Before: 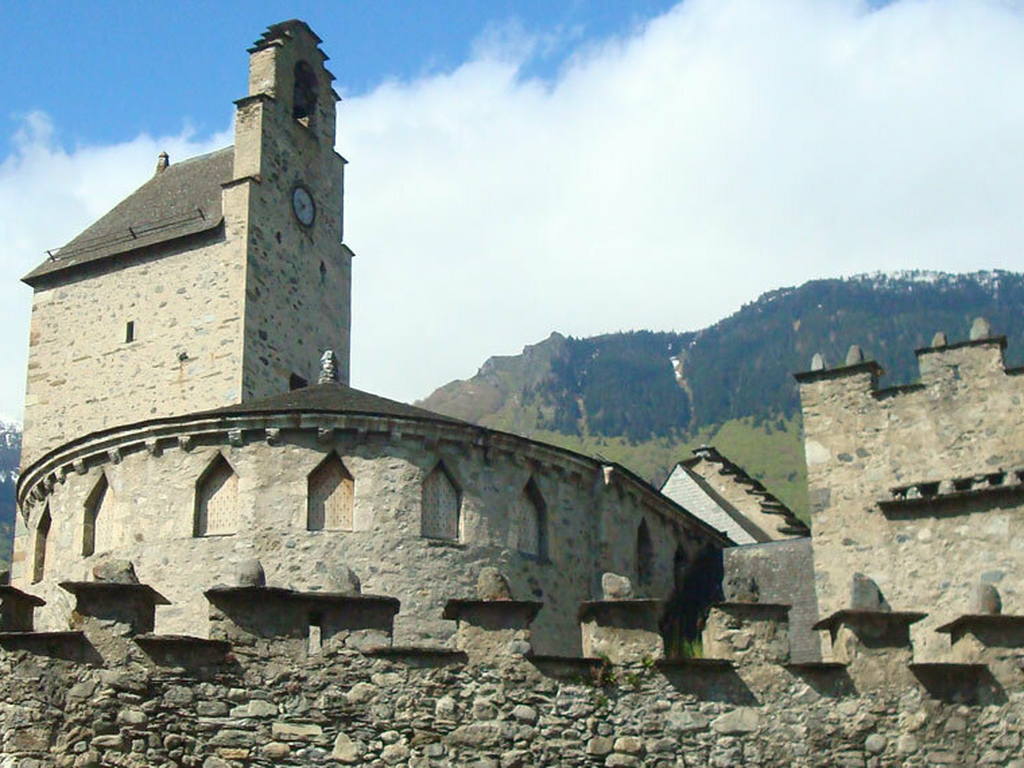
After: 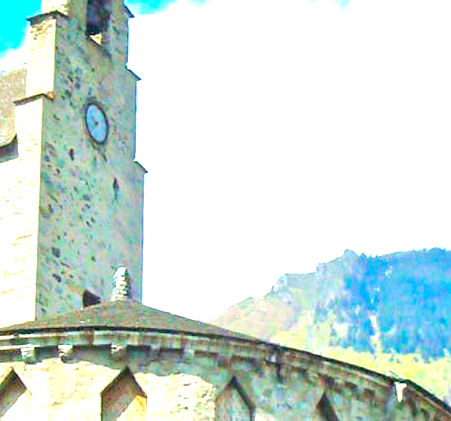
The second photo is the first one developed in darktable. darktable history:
color balance rgb: linear chroma grading › shadows -10%, linear chroma grading › global chroma 20%, perceptual saturation grading › global saturation 15%, perceptual brilliance grading › global brilliance 30%, perceptual brilliance grading › highlights 12%, perceptual brilliance grading › mid-tones 24%, global vibrance 20%
crop: left 20.248%, top 10.86%, right 35.675%, bottom 34.321%
tone equalizer: -7 EV 0.15 EV, -6 EV 0.6 EV, -5 EV 1.15 EV, -4 EV 1.33 EV, -3 EV 1.15 EV, -2 EV 0.6 EV, -1 EV 0.15 EV, mask exposure compensation -0.5 EV
